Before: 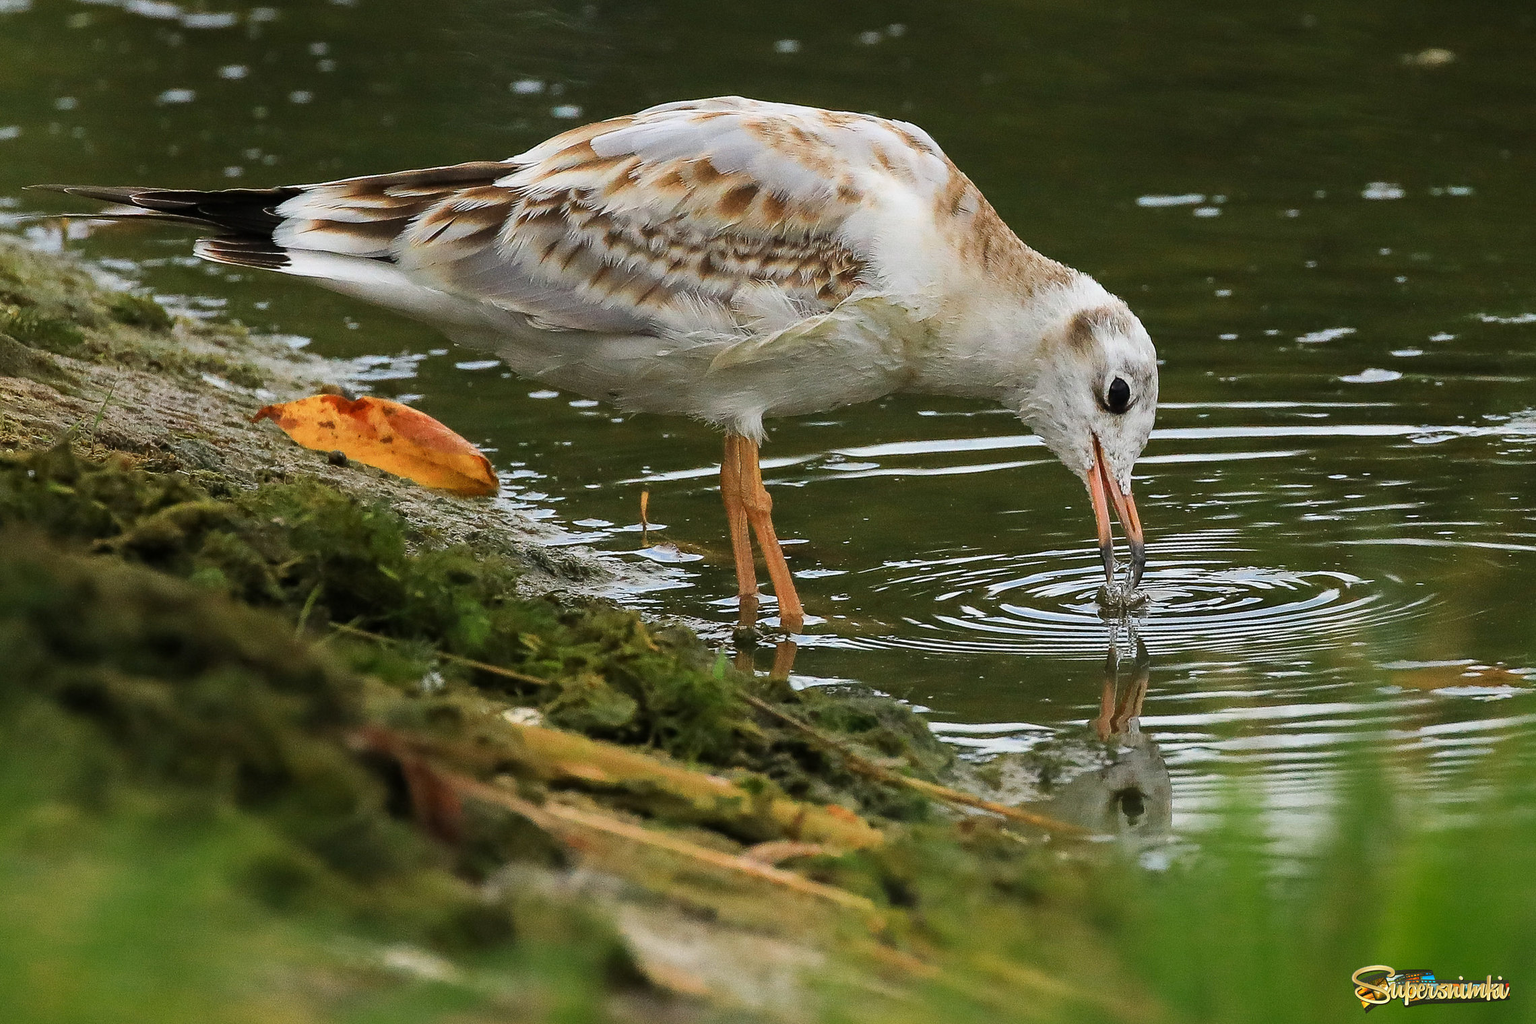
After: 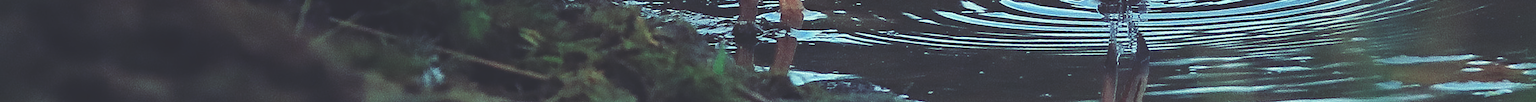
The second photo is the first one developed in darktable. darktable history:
rgb curve: curves: ch0 [(0, 0.186) (0.314, 0.284) (0.576, 0.466) (0.805, 0.691) (0.936, 0.886)]; ch1 [(0, 0.186) (0.314, 0.284) (0.581, 0.534) (0.771, 0.746) (0.936, 0.958)]; ch2 [(0, 0.216) (0.275, 0.39) (1, 1)], mode RGB, independent channels, compensate middle gray true, preserve colors none
crop and rotate: top 59.084%, bottom 30.916%
